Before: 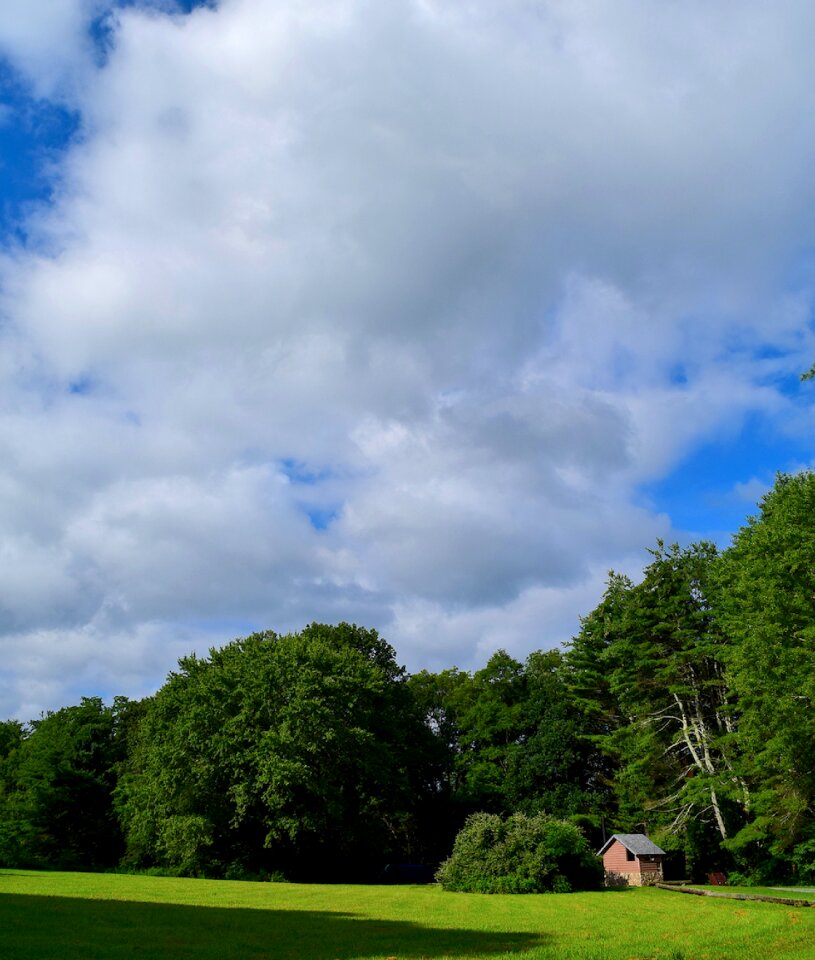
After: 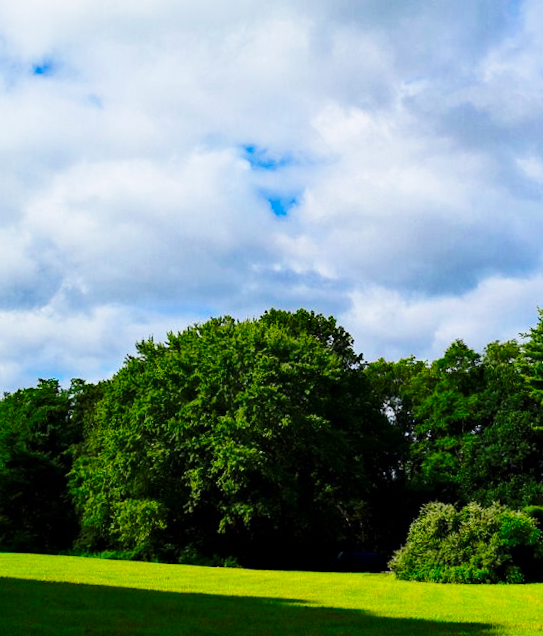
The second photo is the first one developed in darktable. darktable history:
haze removal: strength 0.432, compatibility mode true, adaptive false
base curve: curves: ch0 [(0, 0) (0.028, 0.03) (0.121, 0.232) (0.46, 0.748) (0.859, 0.968) (1, 1)], preserve colors none
crop and rotate: angle -1.11°, left 3.801%, top 32.164%, right 27.977%
